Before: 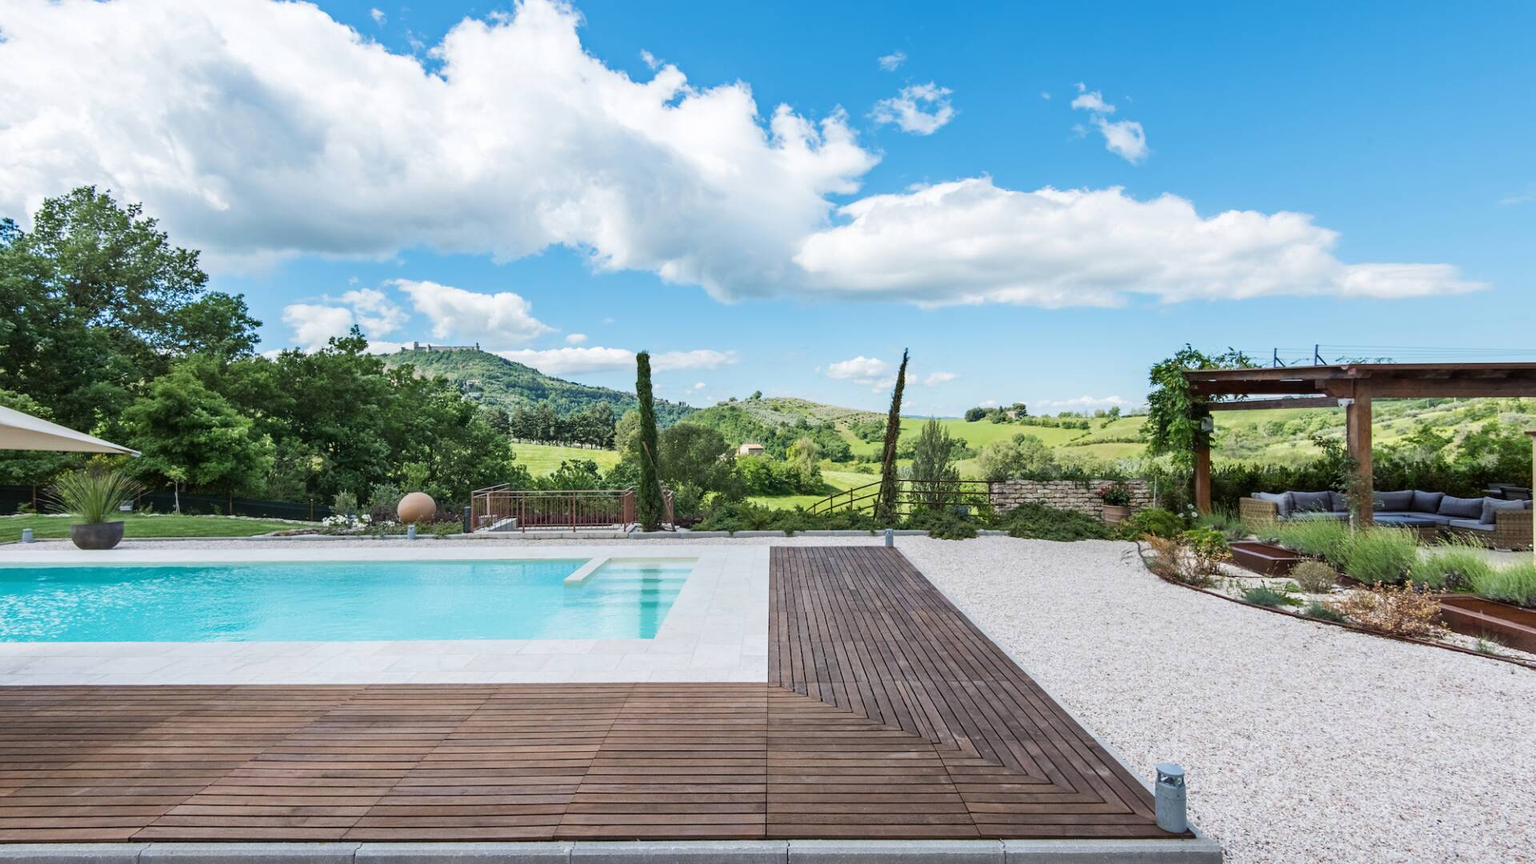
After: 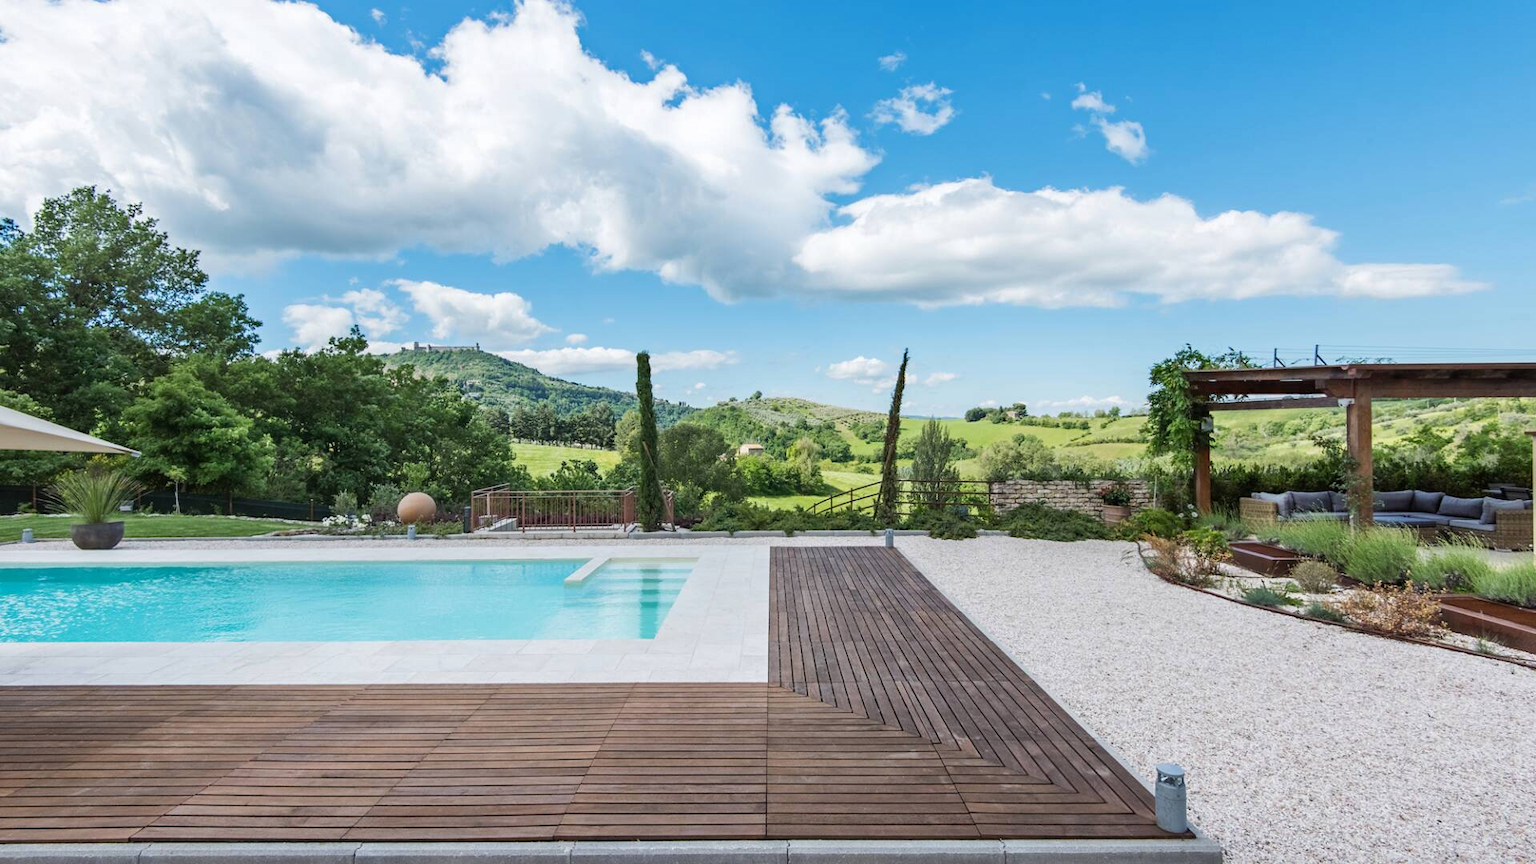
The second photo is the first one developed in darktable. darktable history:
shadows and highlights: shadows 25, highlights -25
exposure: compensate highlight preservation false
